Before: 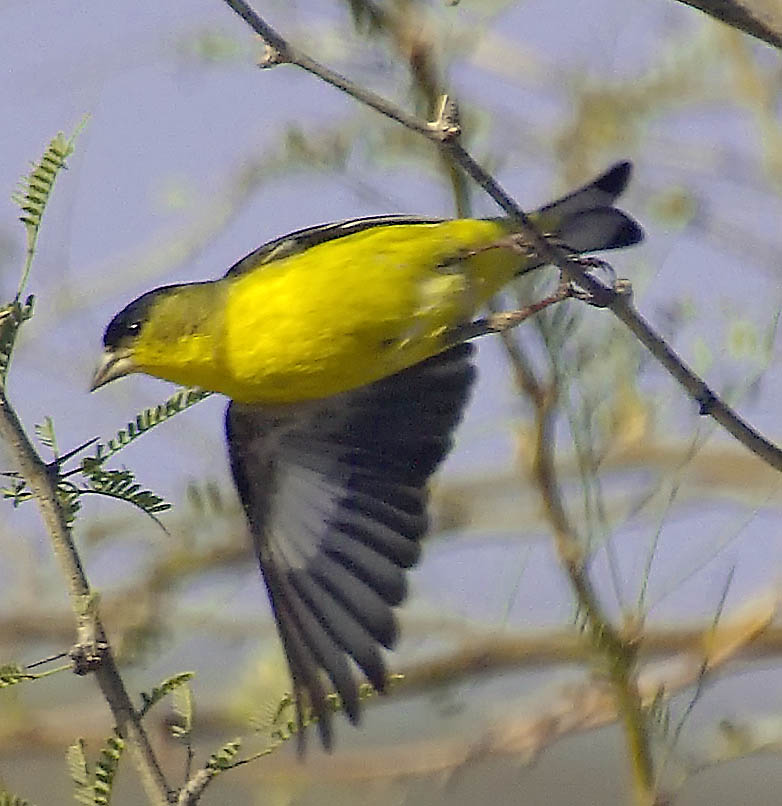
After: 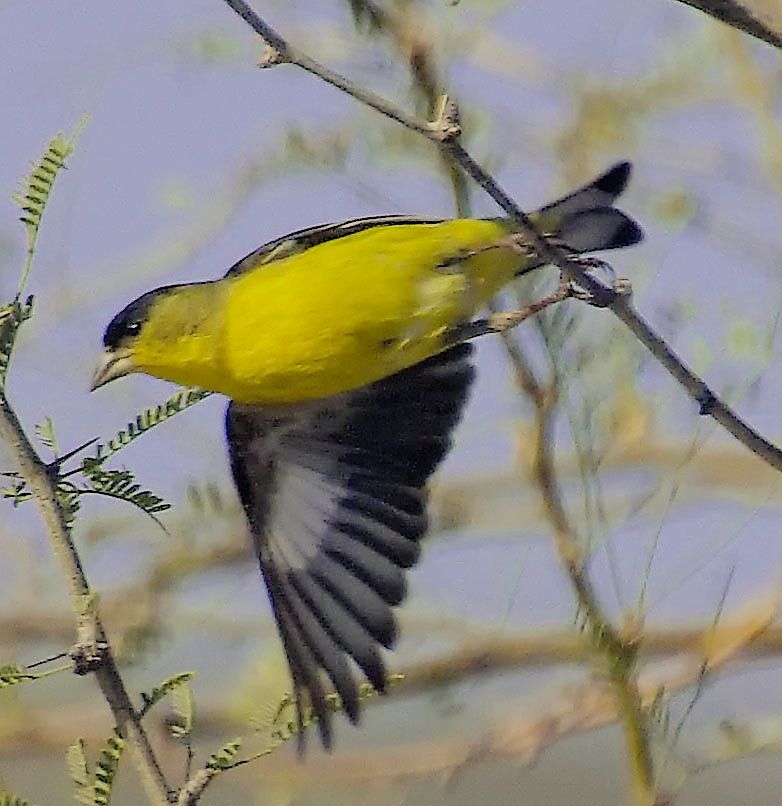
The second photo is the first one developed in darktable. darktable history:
levels: levels [0, 0.478, 1]
filmic rgb: black relative exposure -6.15 EV, white relative exposure 6.96 EV, hardness 2.23, color science v6 (2022)
